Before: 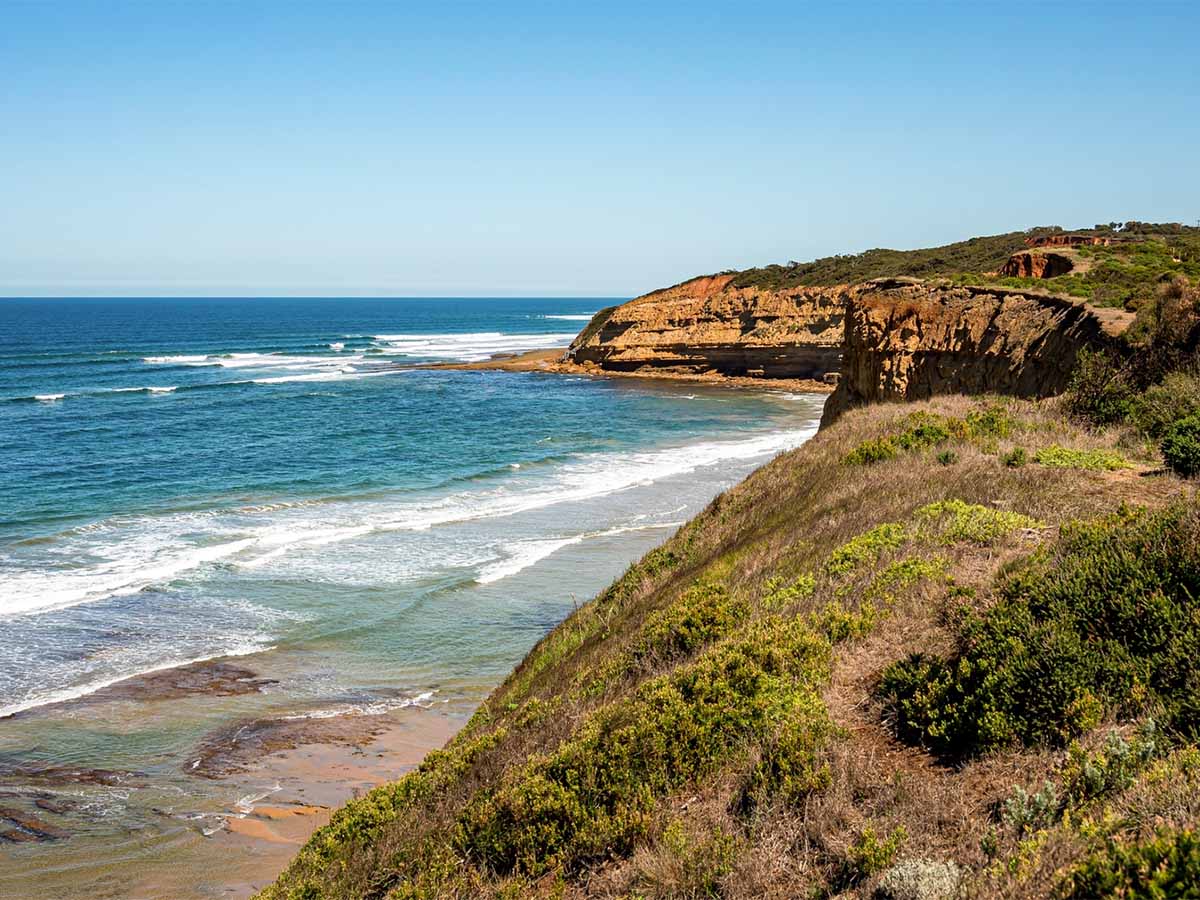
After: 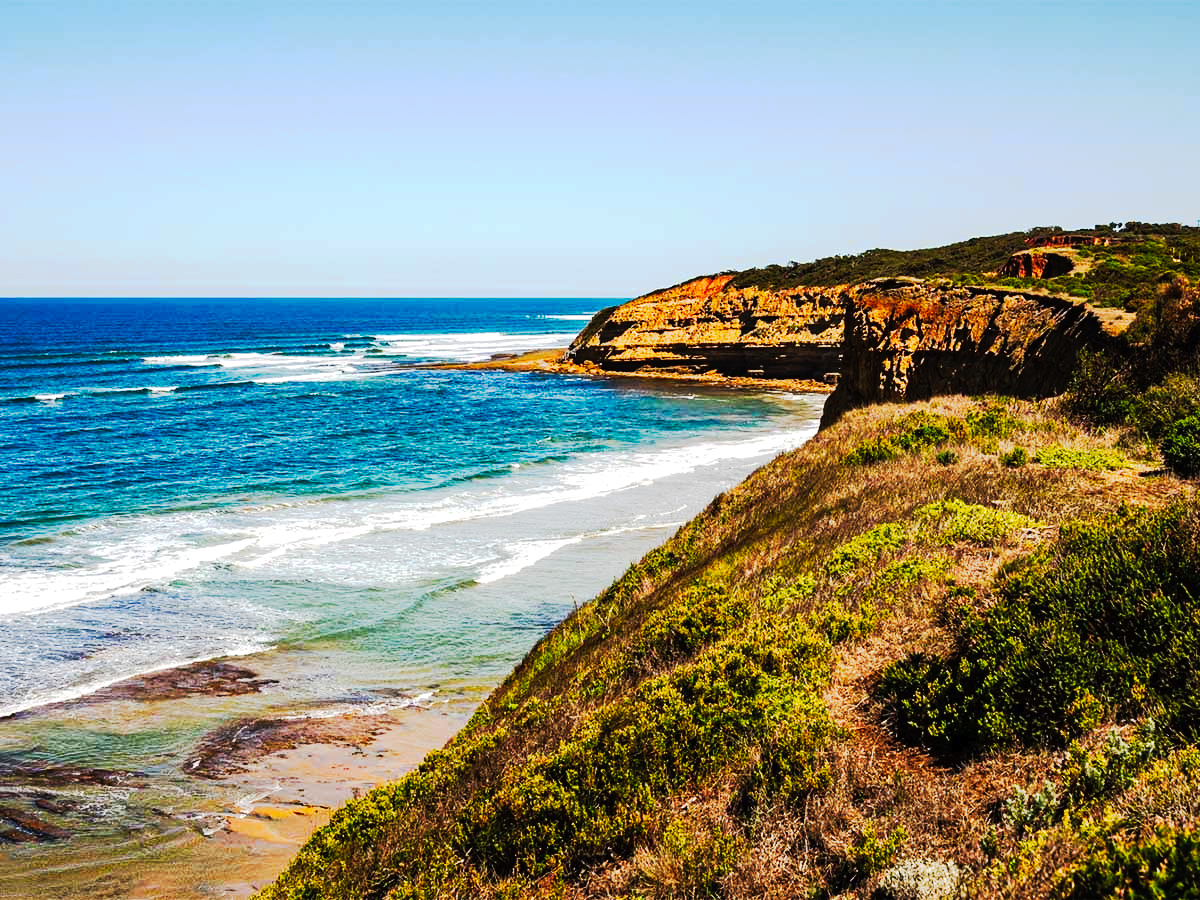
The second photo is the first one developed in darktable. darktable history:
exposure: exposure 0.2 EV, compensate highlight preservation false
tone curve: curves: ch0 [(0, 0) (0.003, 0.011) (0.011, 0.014) (0.025, 0.018) (0.044, 0.023) (0.069, 0.028) (0.1, 0.031) (0.136, 0.039) (0.177, 0.056) (0.224, 0.081) (0.277, 0.129) (0.335, 0.188) (0.399, 0.256) (0.468, 0.367) (0.543, 0.514) (0.623, 0.684) (0.709, 0.785) (0.801, 0.846) (0.898, 0.884) (1, 1)], preserve colors none
